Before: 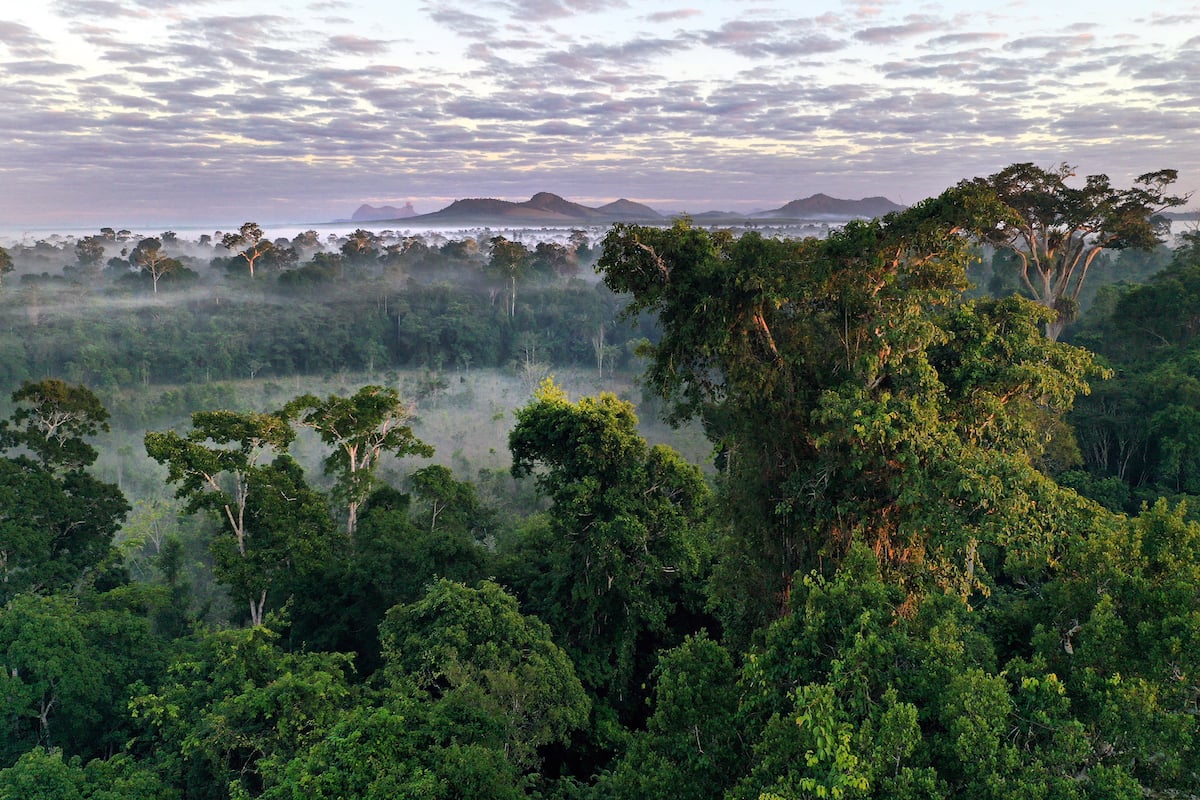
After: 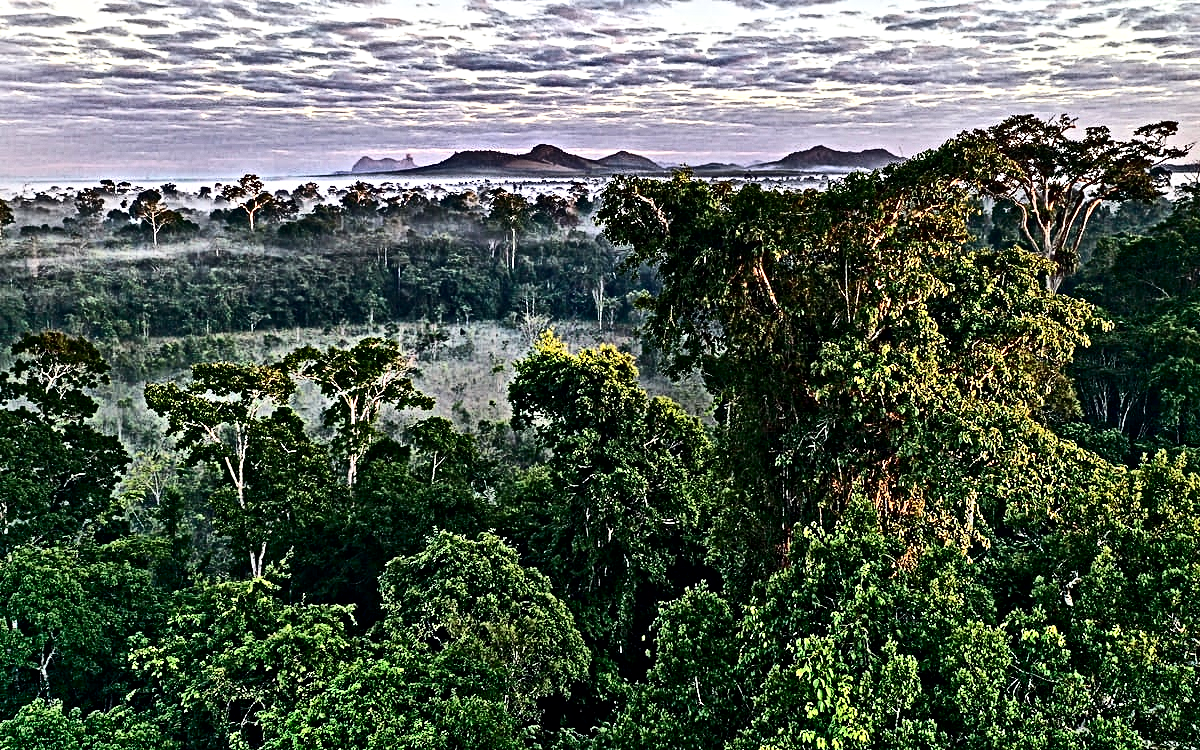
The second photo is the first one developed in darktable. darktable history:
contrast brightness saturation: contrast 0.32, brightness -0.08, saturation 0.17
crop and rotate: top 6.25%
shadows and highlights: radius 264.75, soften with gaussian
contrast equalizer: octaves 7, y [[0.406, 0.494, 0.589, 0.753, 0.877, 0.999], [0.5 ×6], [0.5 ×6], [0 ×6], [0 ×6]]
